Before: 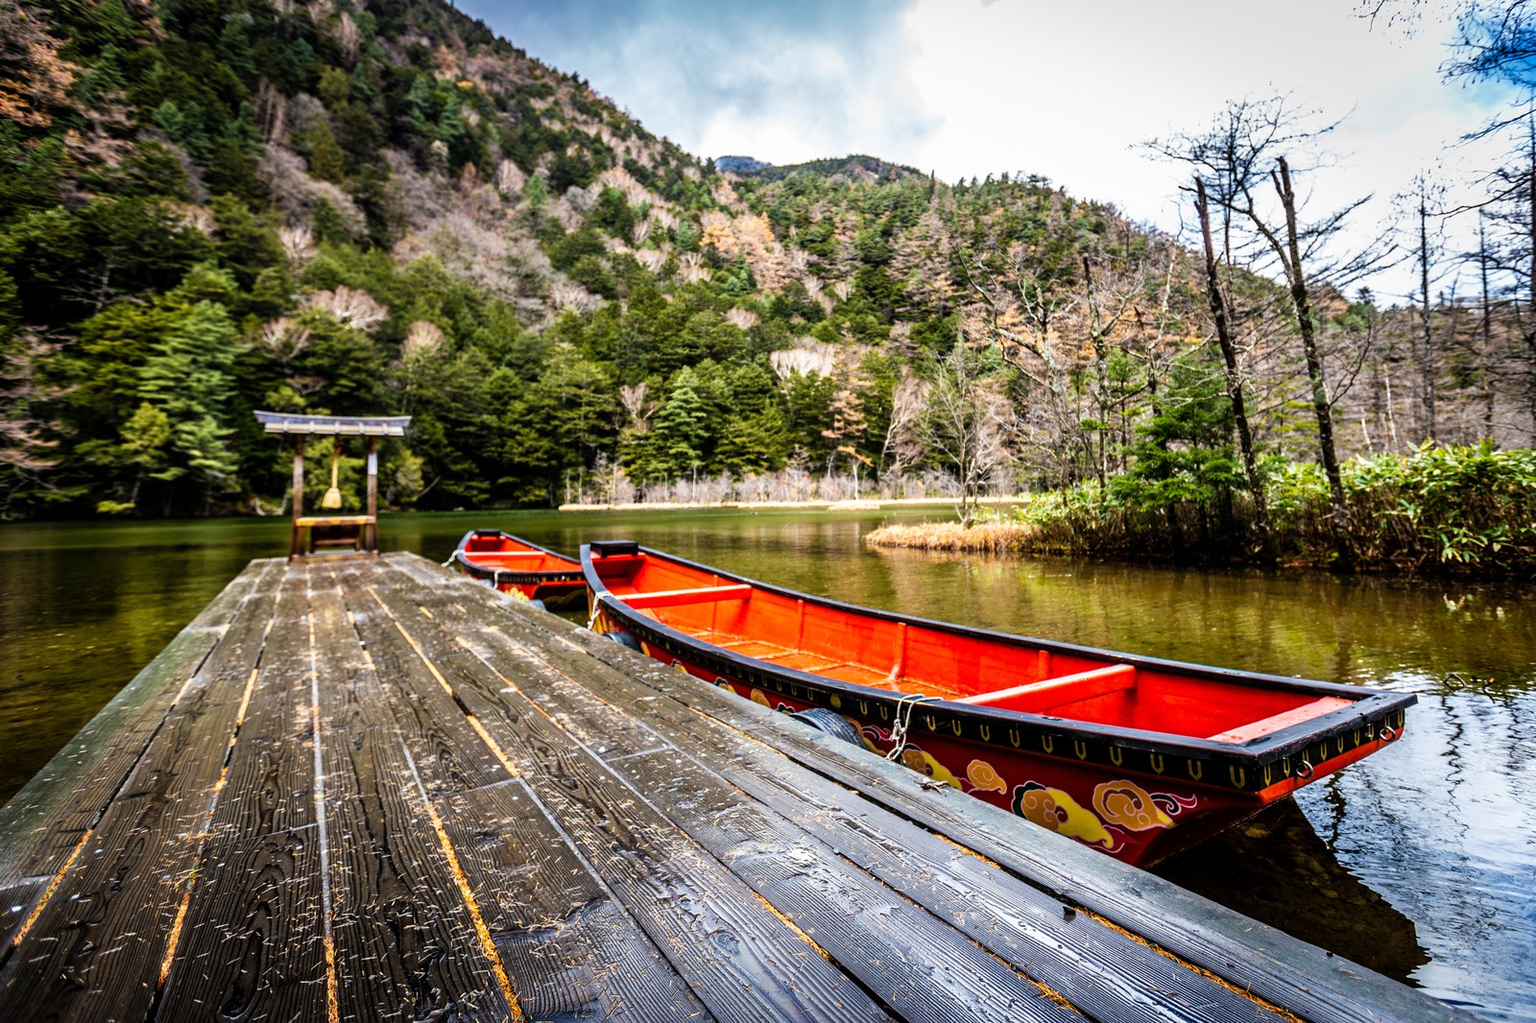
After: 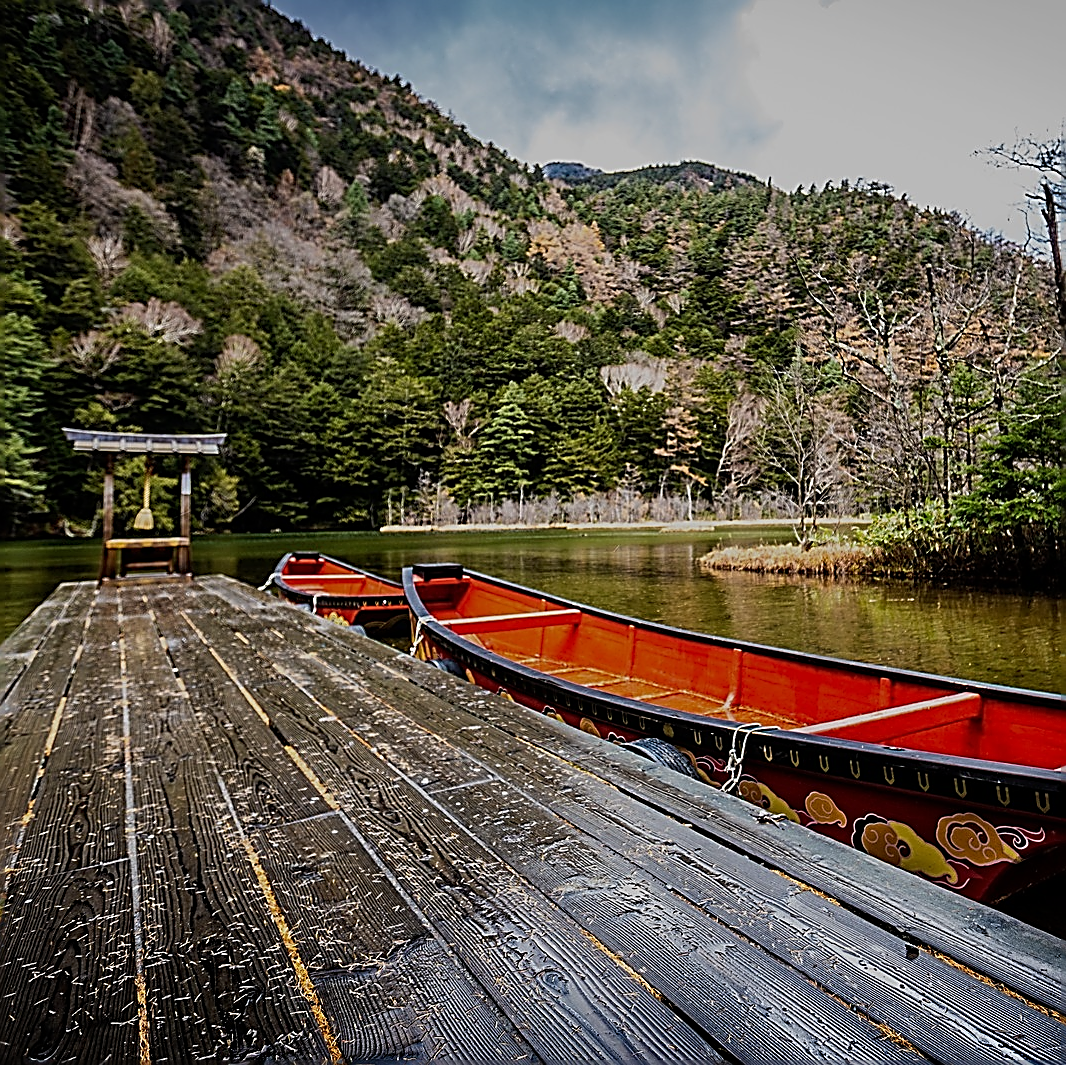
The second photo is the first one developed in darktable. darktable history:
sharpen: amount 2
crop and rotate: left 12.673%, right 20.66%
exposure: exposure -1 EV, compensate highlight preservation false
